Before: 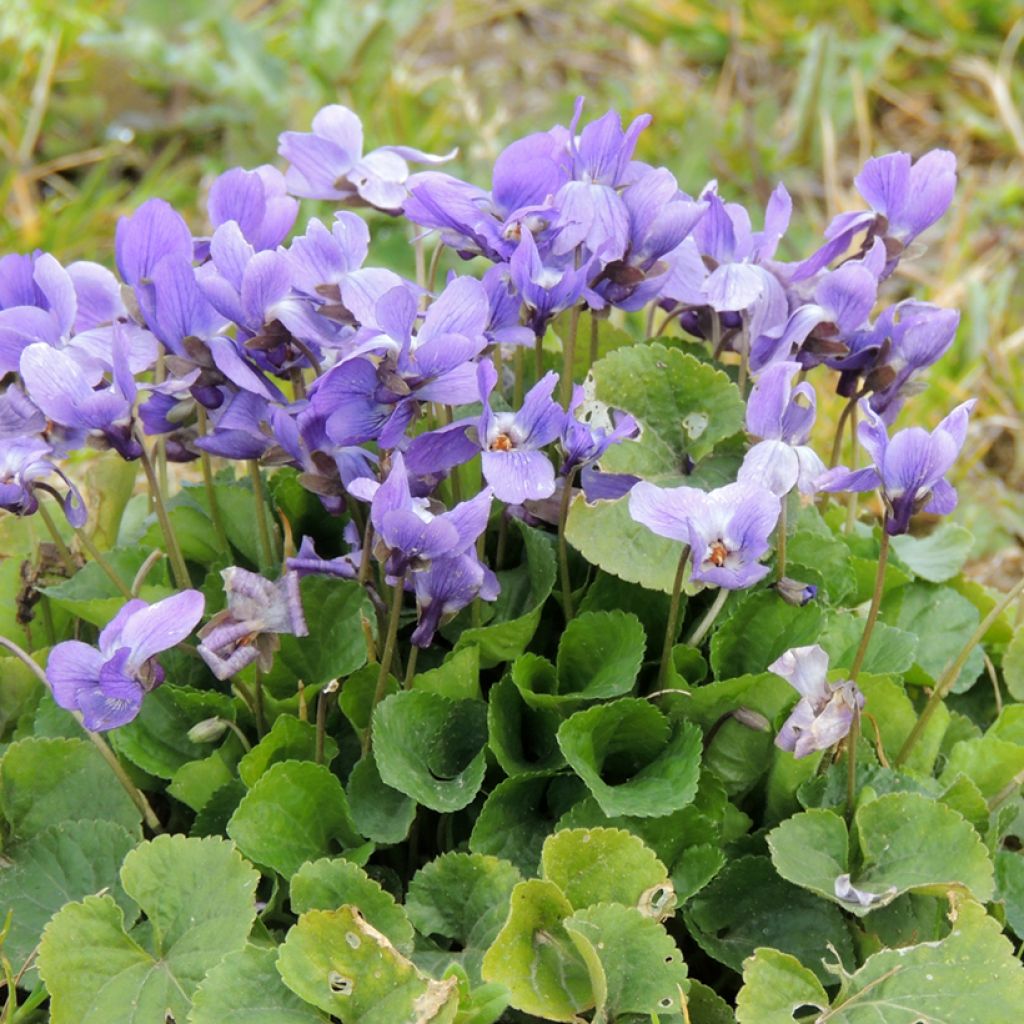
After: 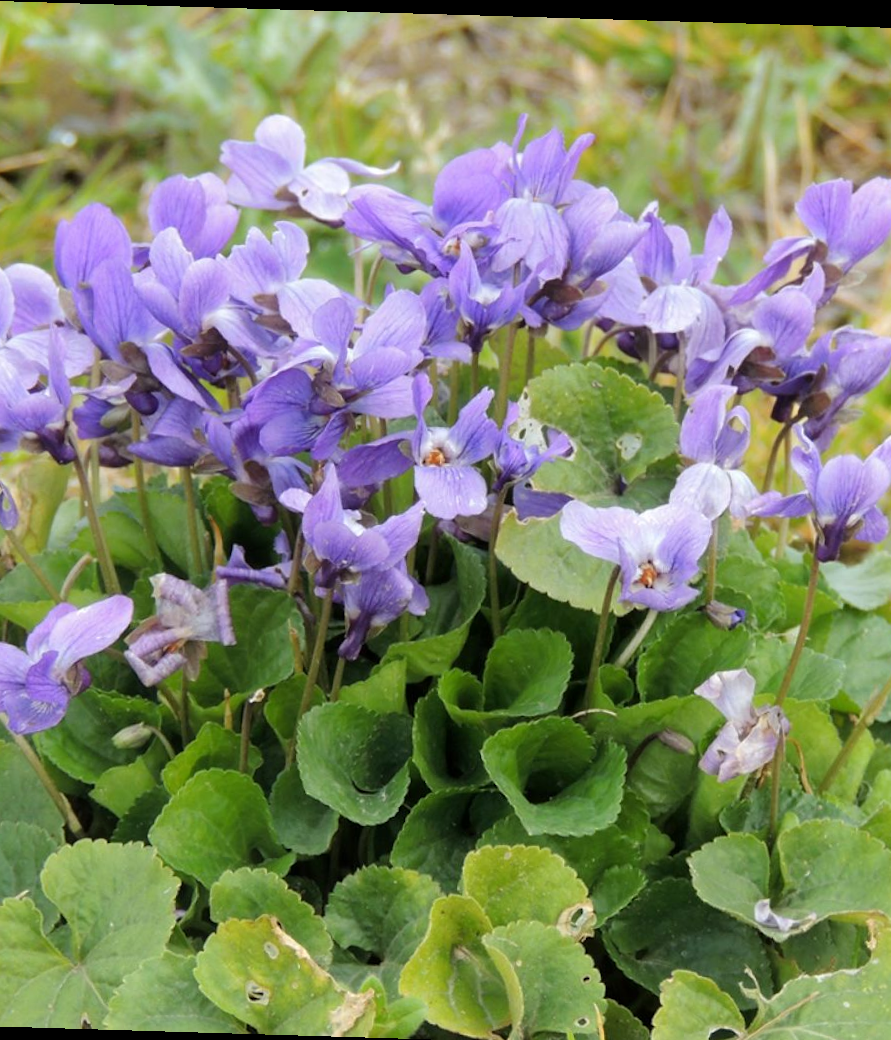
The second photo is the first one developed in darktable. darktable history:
rotate and perspective: rotation 1.72°, automatic cropping off
crop: left 8.026%, right 7.374%
